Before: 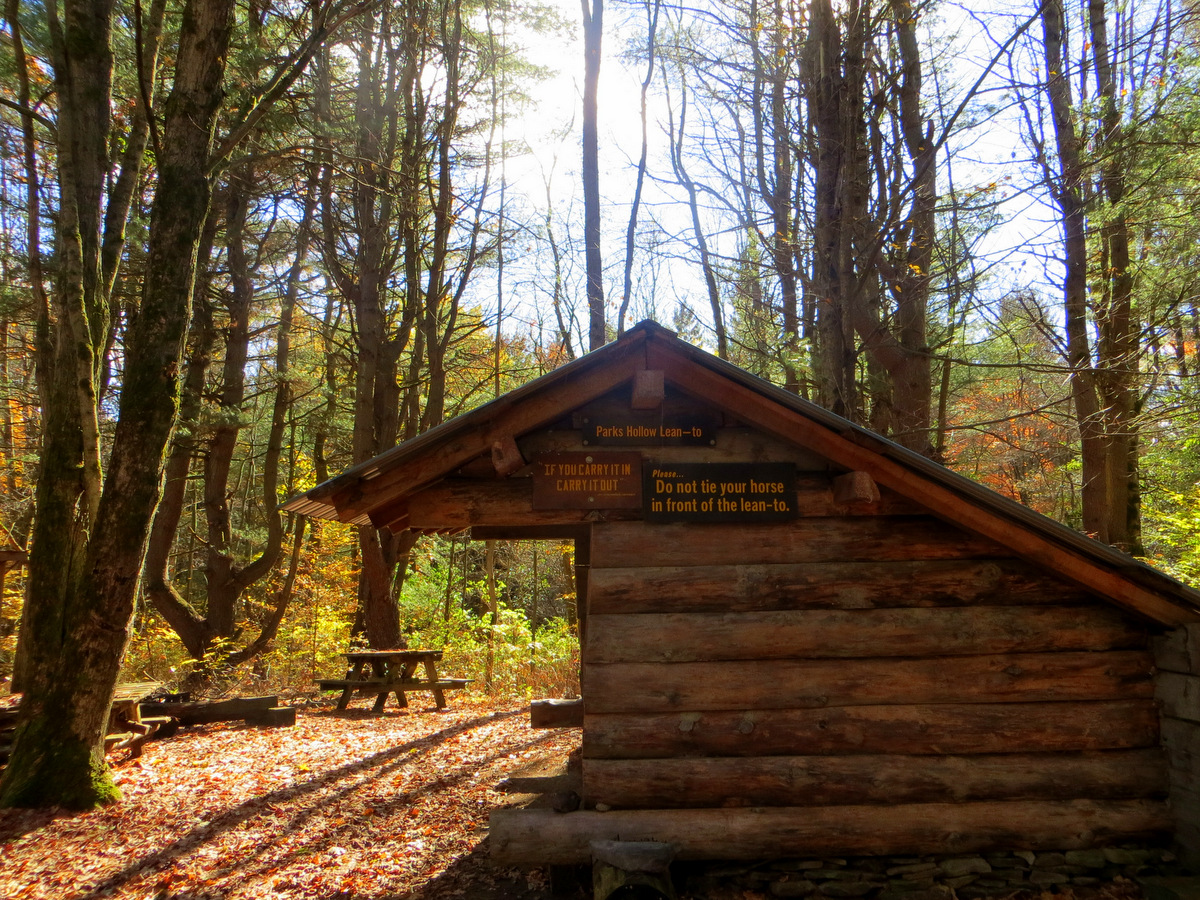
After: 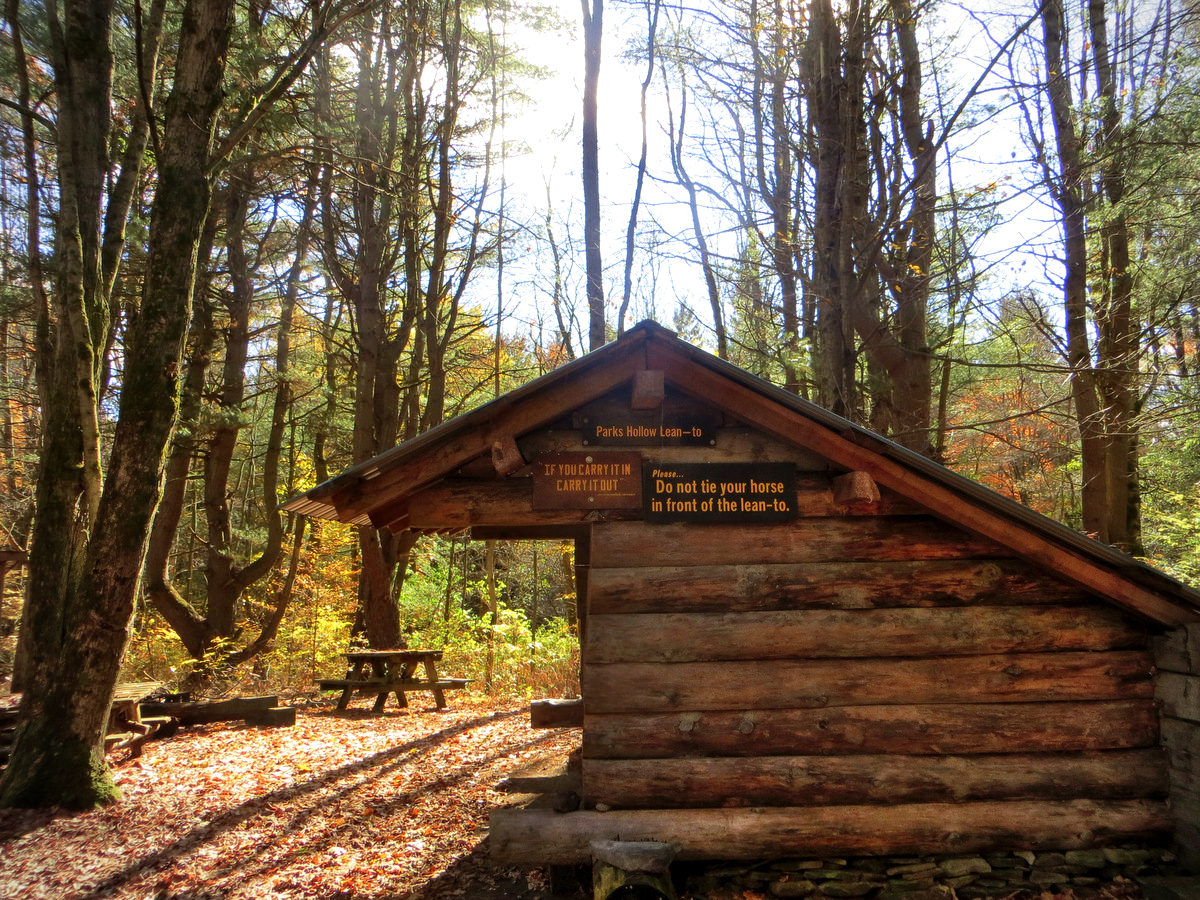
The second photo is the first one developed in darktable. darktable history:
shadows and highlights: radius 44.78, white point adjustment 6.64, compress 79.65%, highlights color adjustment 78.42%, soften with gaussian
vignetting: fall-off radius 60.92%
